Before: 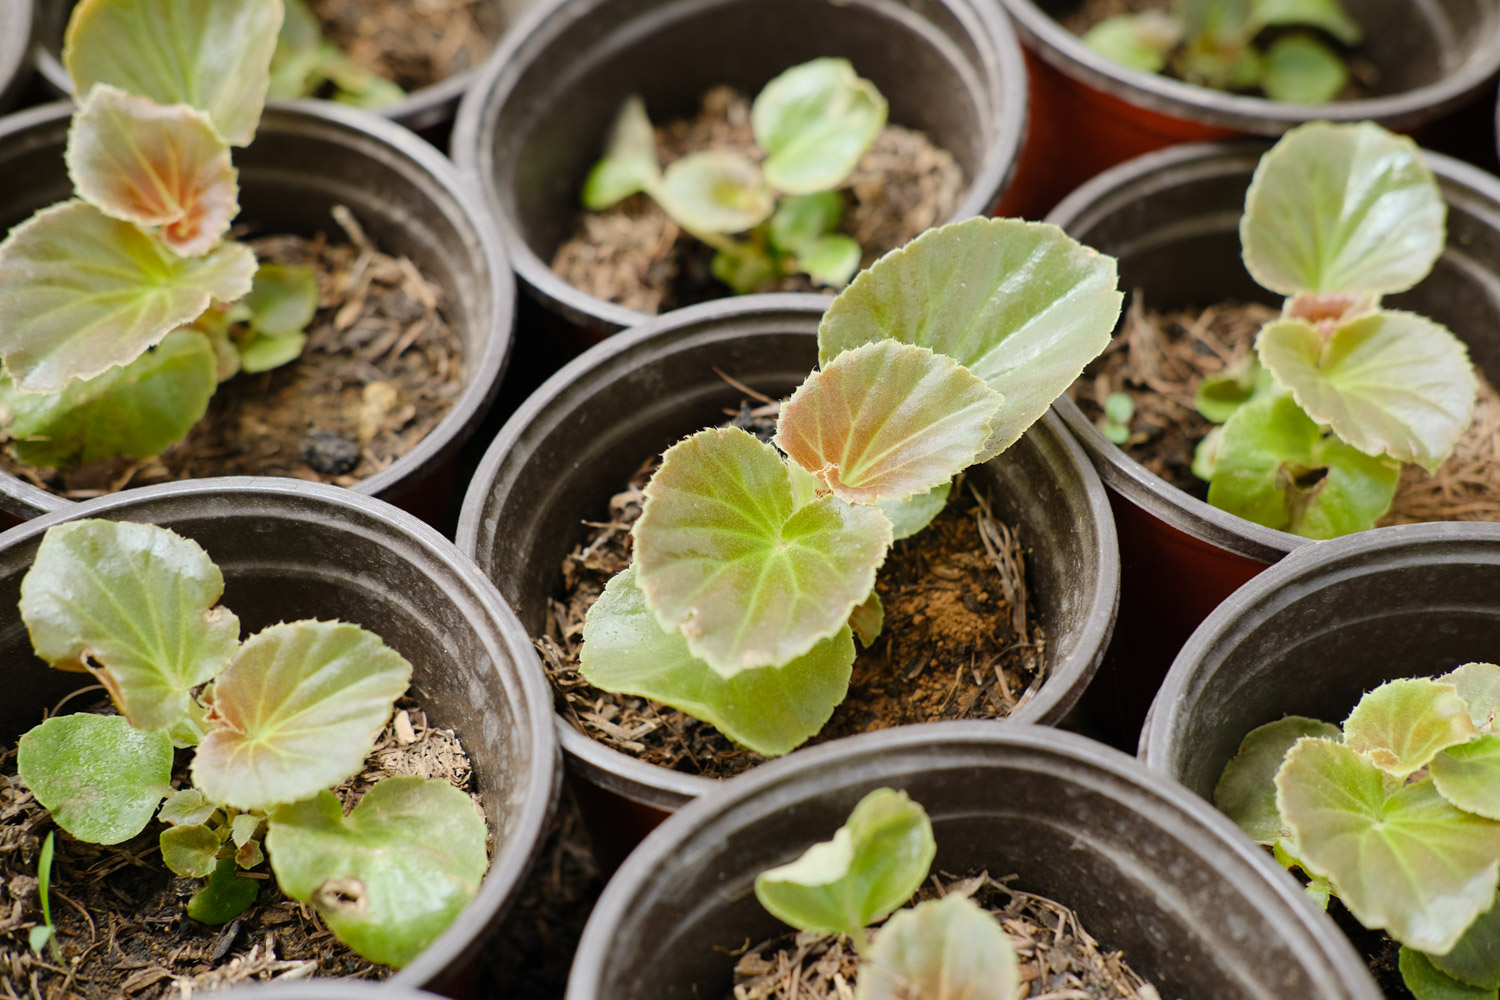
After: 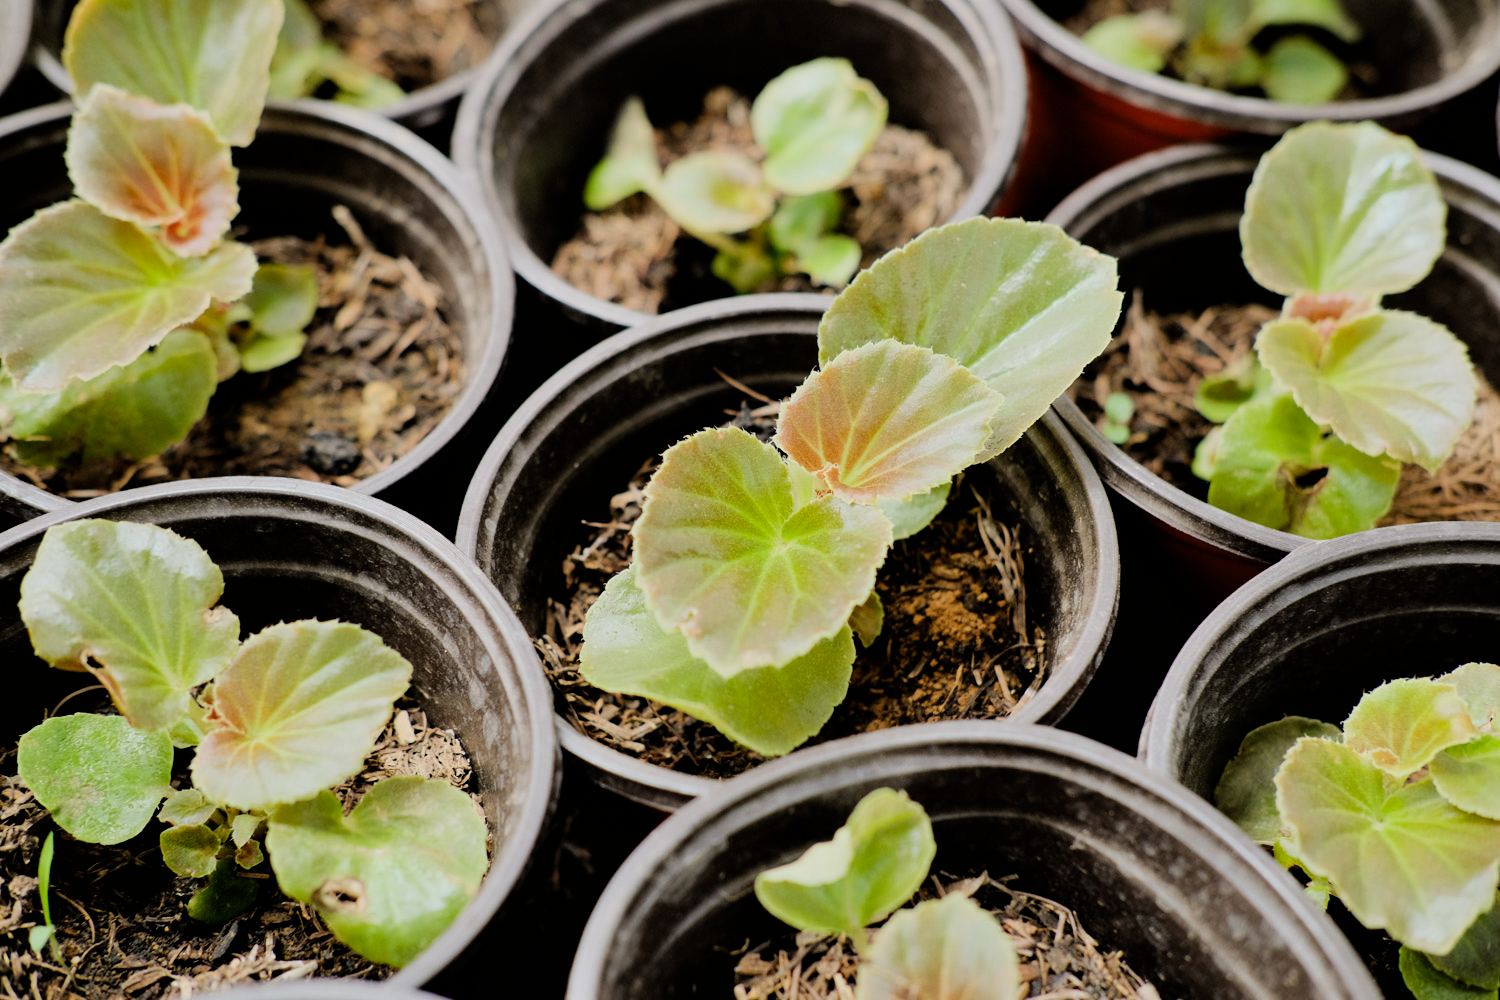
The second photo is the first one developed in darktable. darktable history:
contrast brightness saturation: saturation 0.1
shadows and highlights: soften with gaussian
filmic rgb: black relative exposure -5 EV, hardness 2.88, contrast 1.3
